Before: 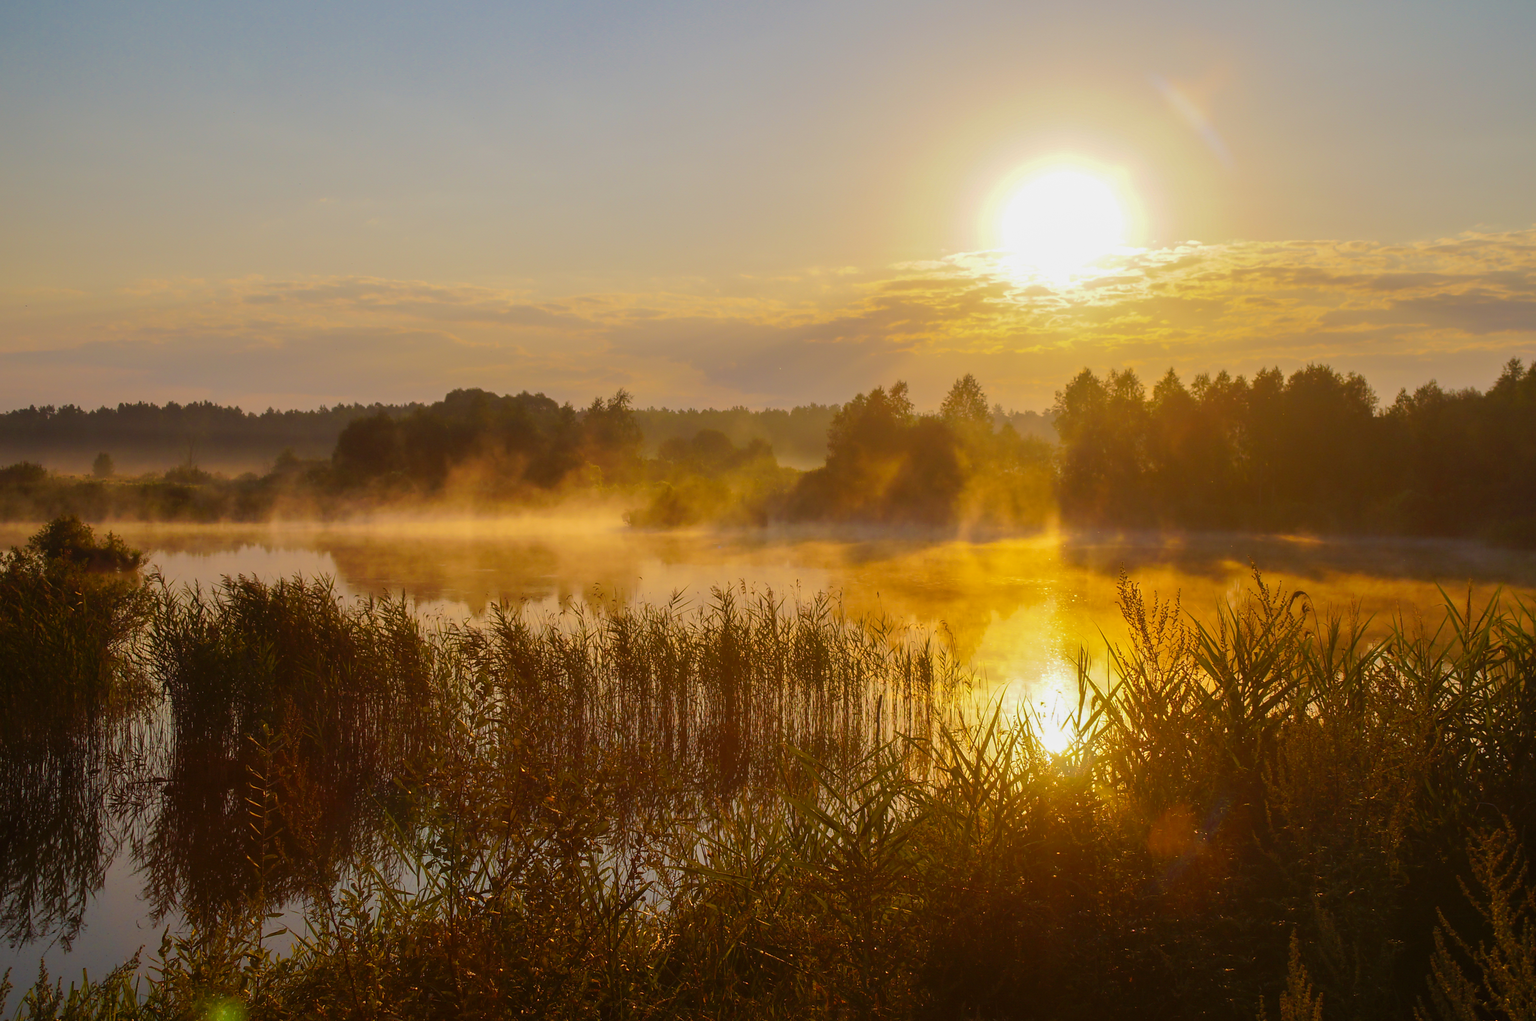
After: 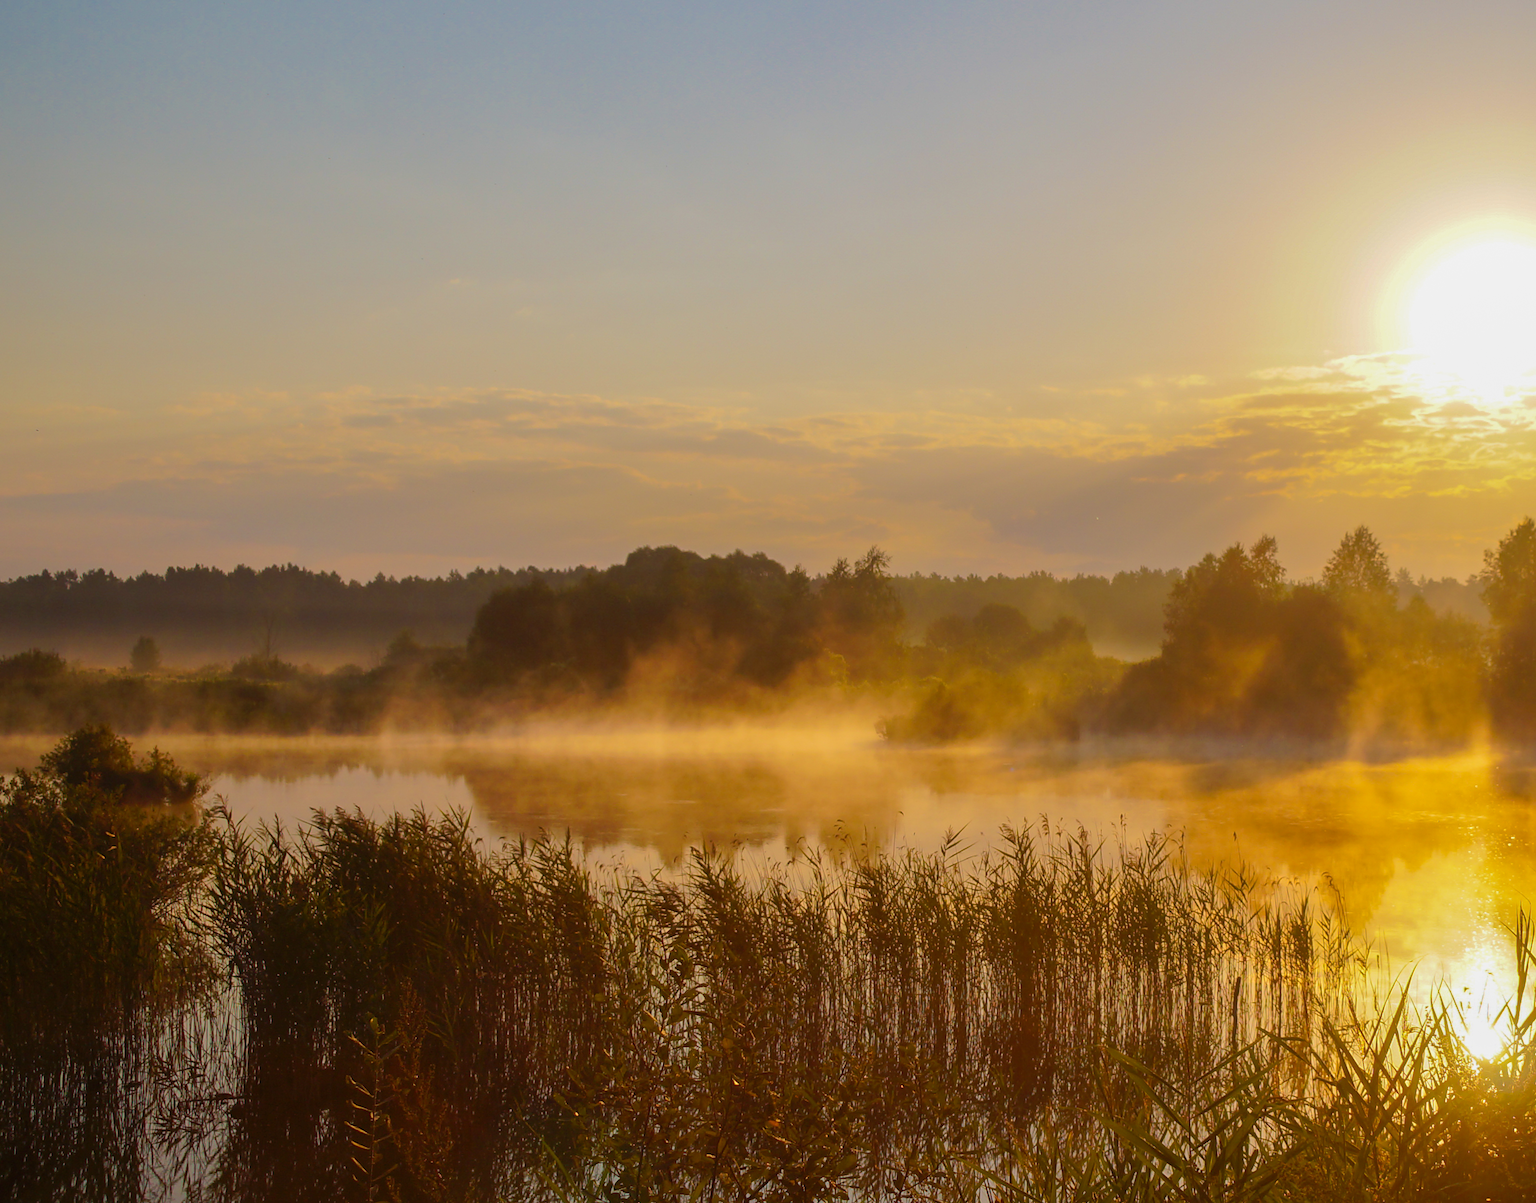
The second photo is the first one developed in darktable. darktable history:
crop: right 28.887%, bottom 16.121%
